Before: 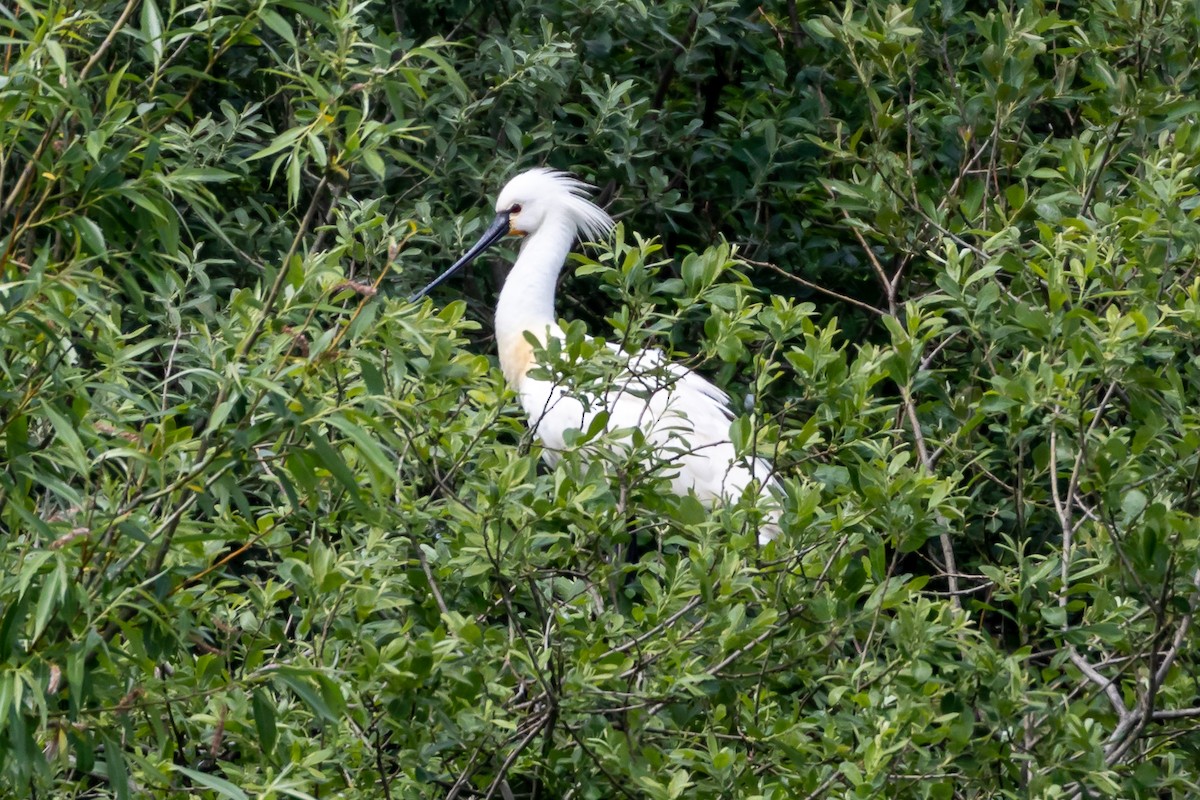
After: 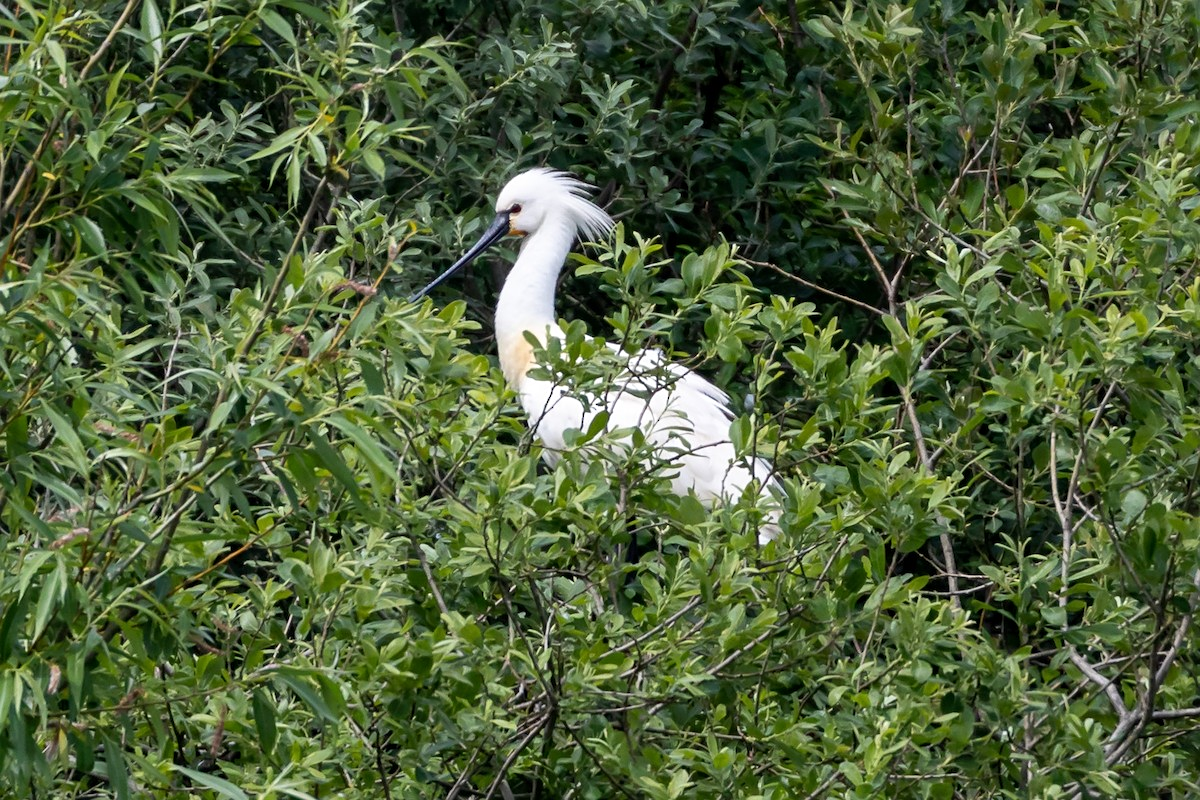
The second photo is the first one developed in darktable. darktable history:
exposure: compensate exposure bias true, compensate highlight preservation false
sharpen: amount 0.209
